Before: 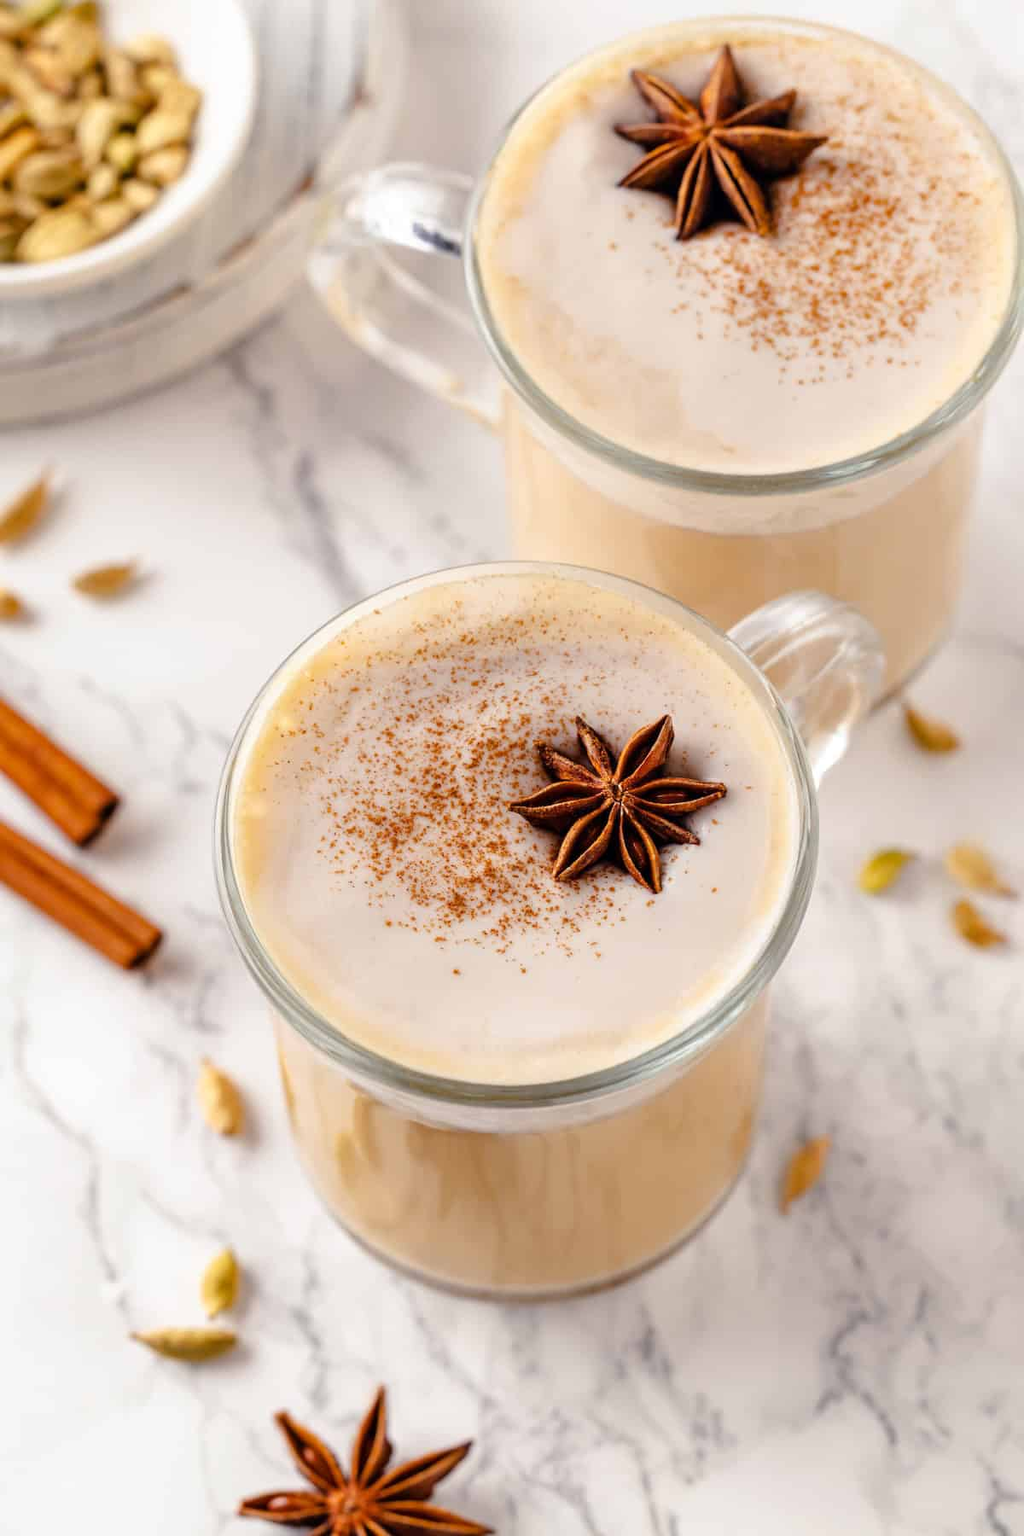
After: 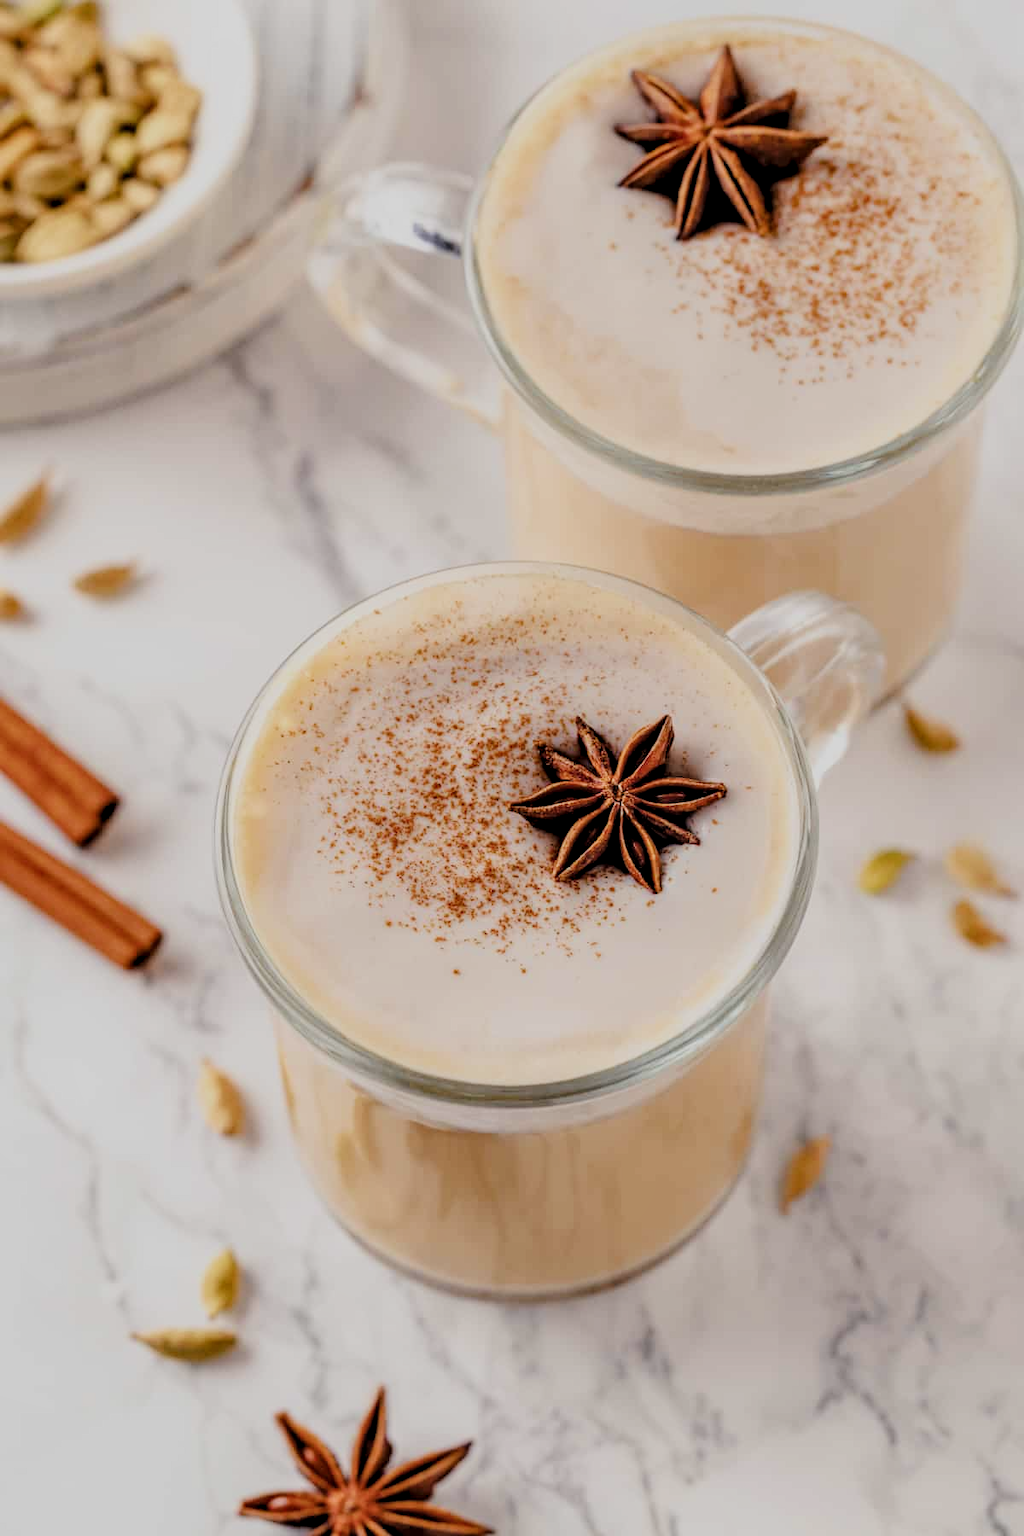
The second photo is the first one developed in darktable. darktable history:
filmic rgb: black relative exposure -7.11 EV, white relative exposure 5.36 EV, hardness 3.03, color science v4 (2020)
local contrast: detail 130%
